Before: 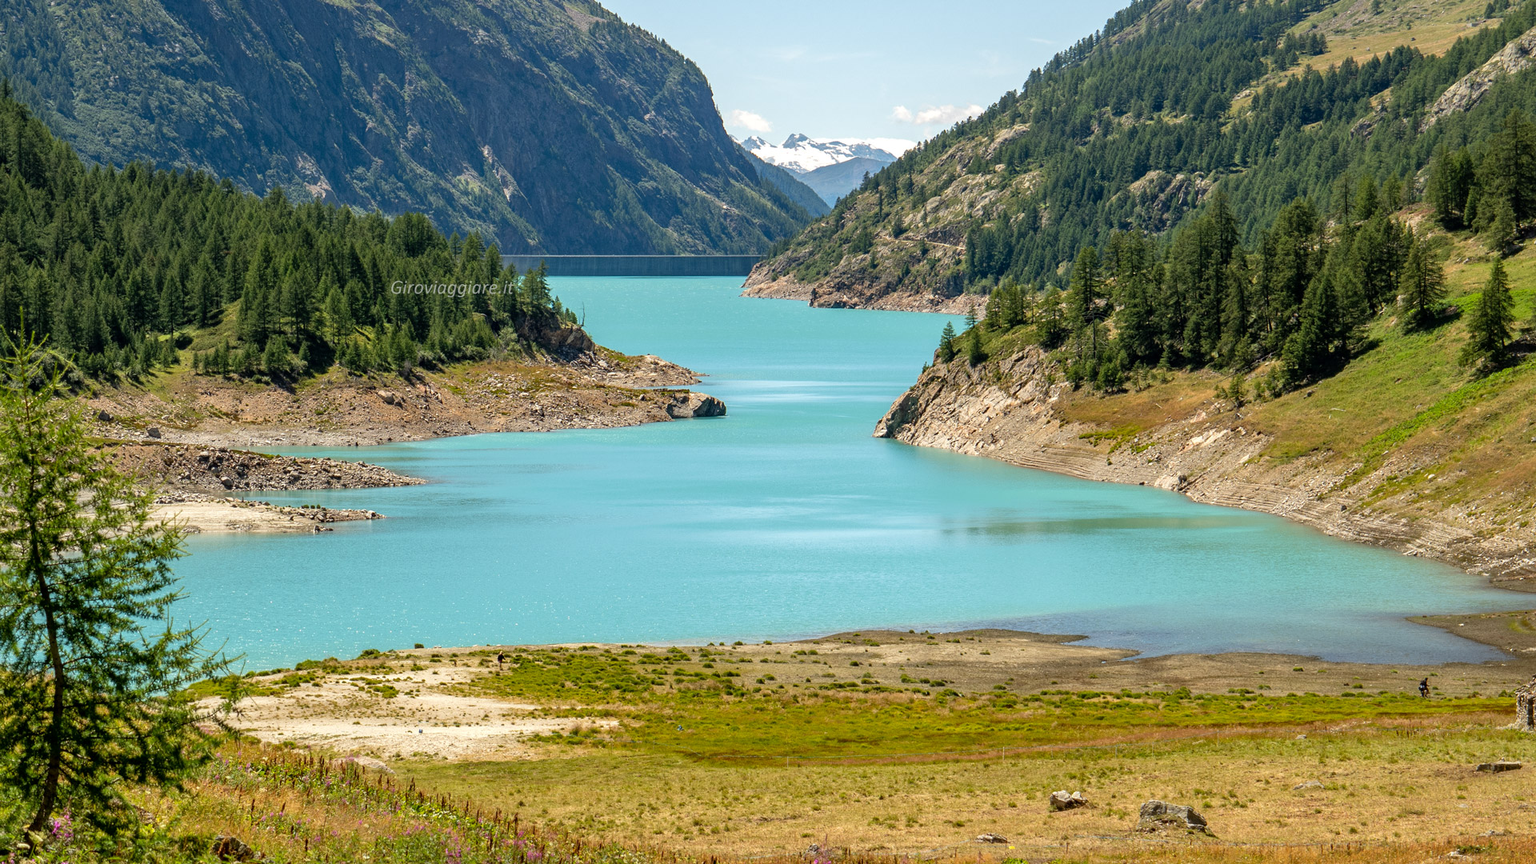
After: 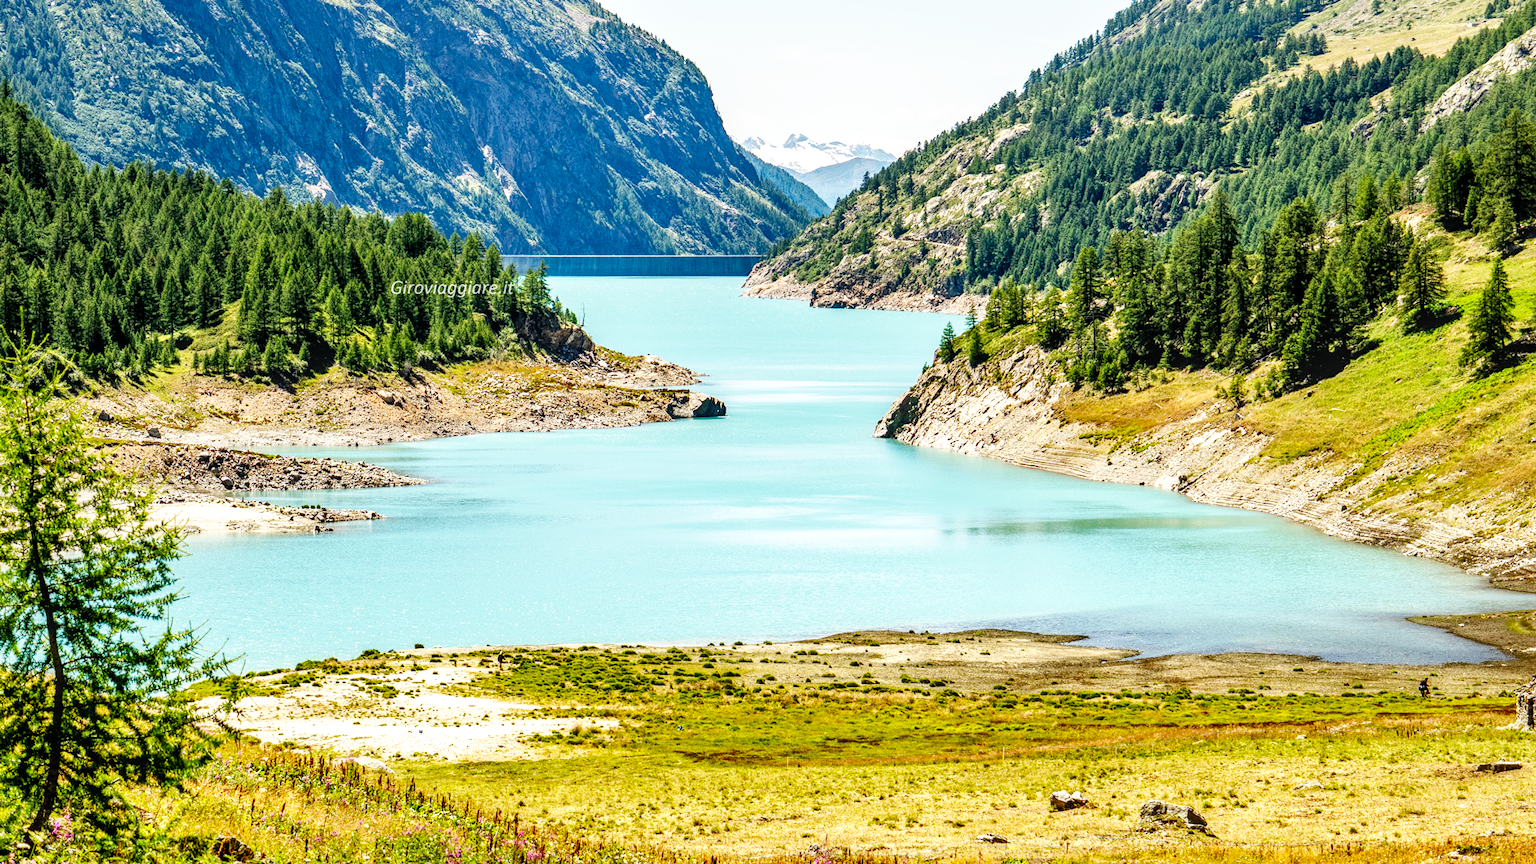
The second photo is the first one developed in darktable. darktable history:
base curve: curves: ch0 [(0, 0) (0.007, 0.004) (0.027, 0.03) (0.046, 0.07) (0.207, 0.54) (0.442, 0.872) (0.673, 0.972) (1, 1)], preserve colors none
local contrast: on, module defaults
shadows and highlights: low approximation 0.01, soften with gaussian
